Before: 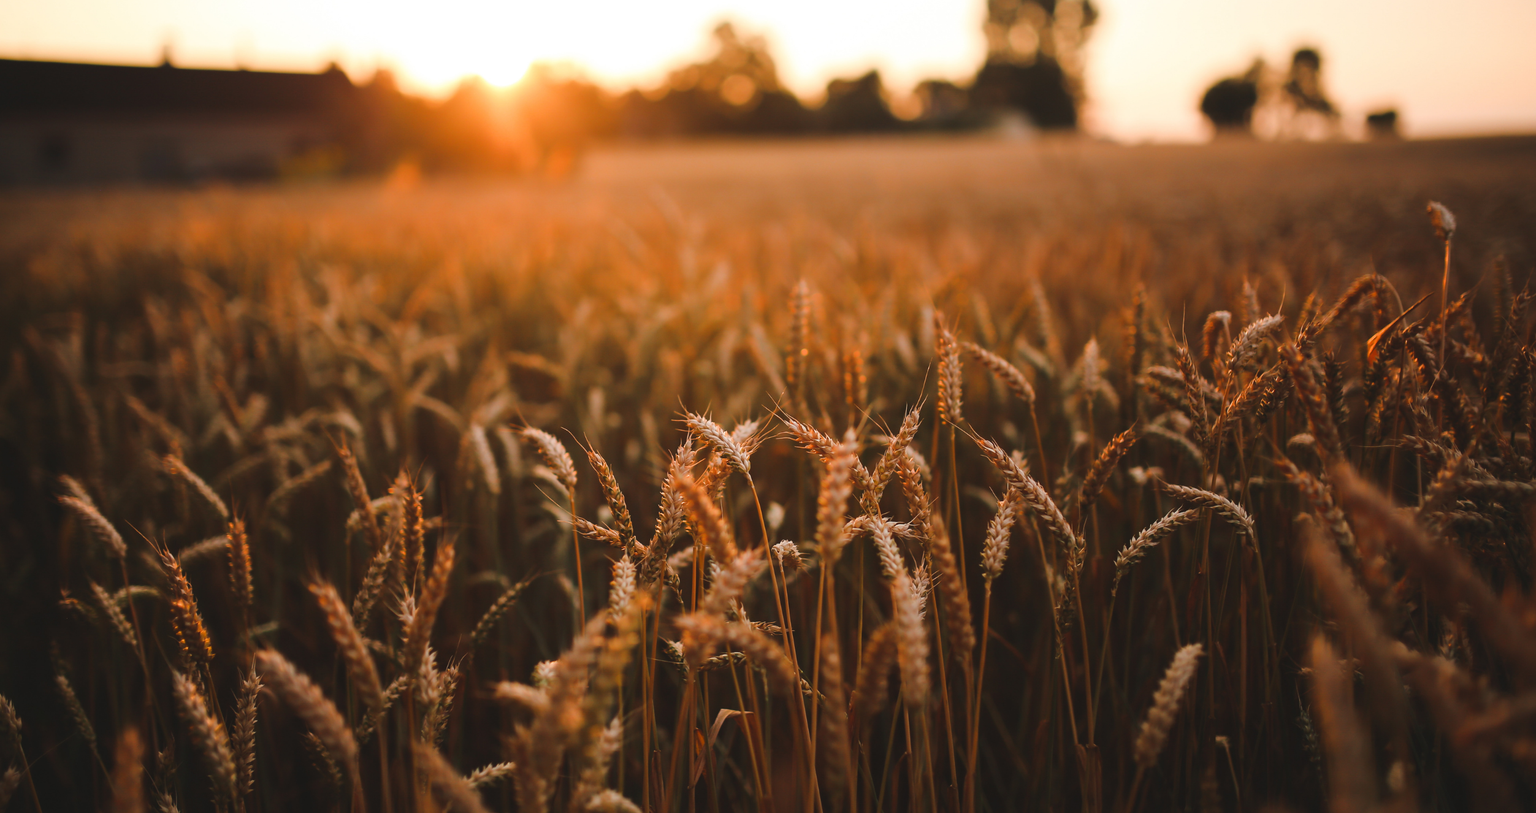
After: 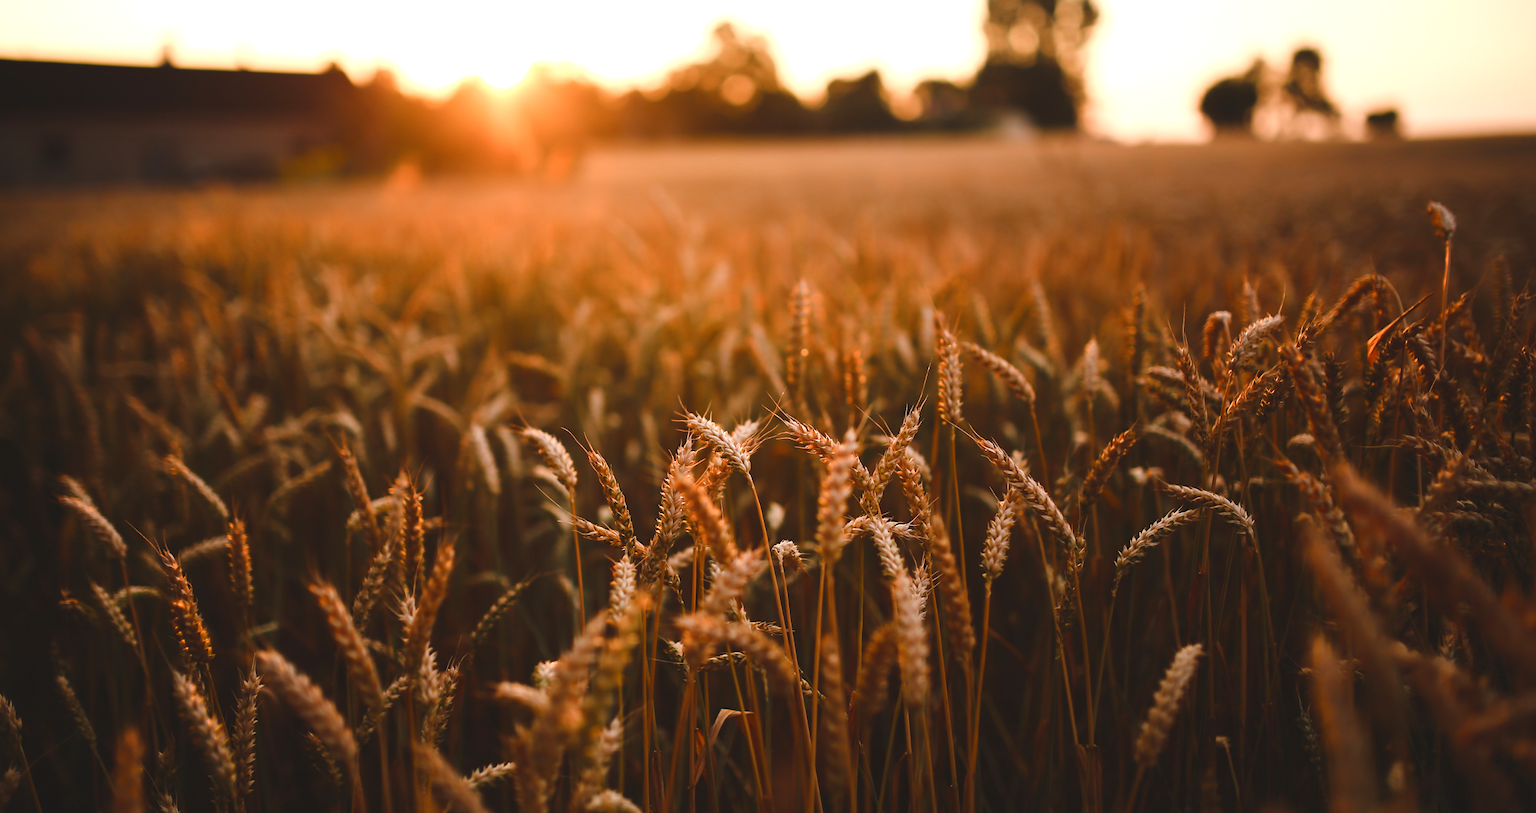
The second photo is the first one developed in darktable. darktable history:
tone equalizer: on, module defaults
color balance rgb: shadows lift › chroma 1%, shadows lift › hue 28.8°, power › hue 60°, highlights gain › chroma 1%, highlights gain › hue 60°, global offset › luminance 0.25%, perceptual saturation grading › highlights -20%, perceptual saturation grading › shadows 20%, perceptual brilliance grading › highlights 10%, perceptual brilliance grading › shadows -5%, global vibrance 19.67%
